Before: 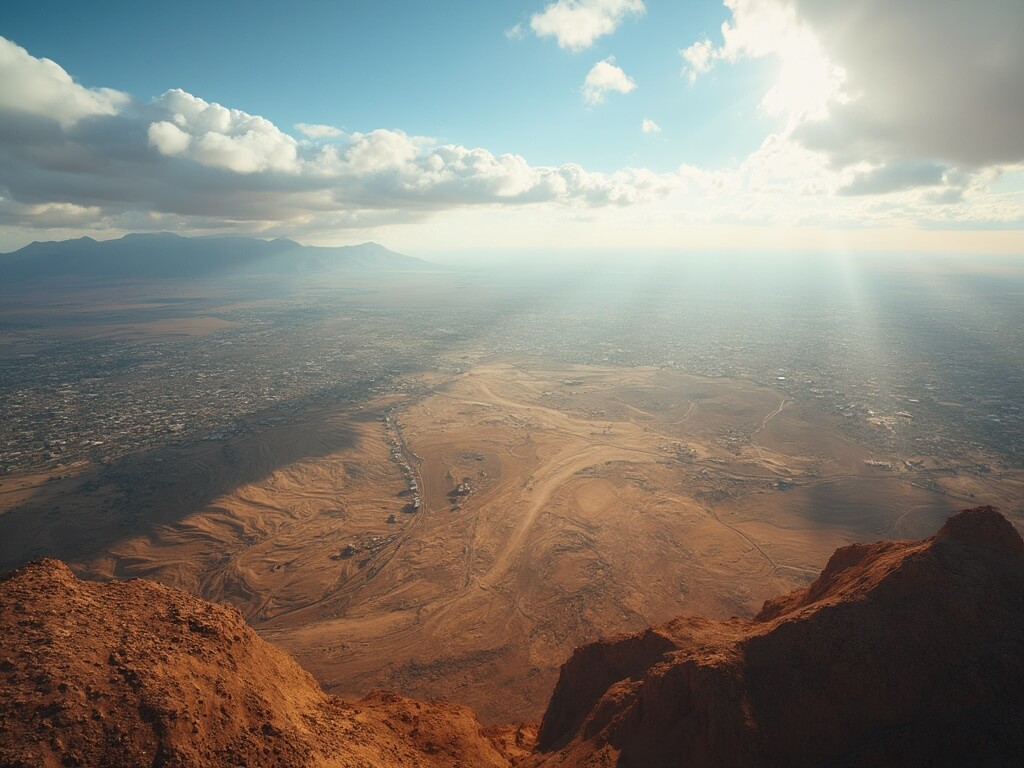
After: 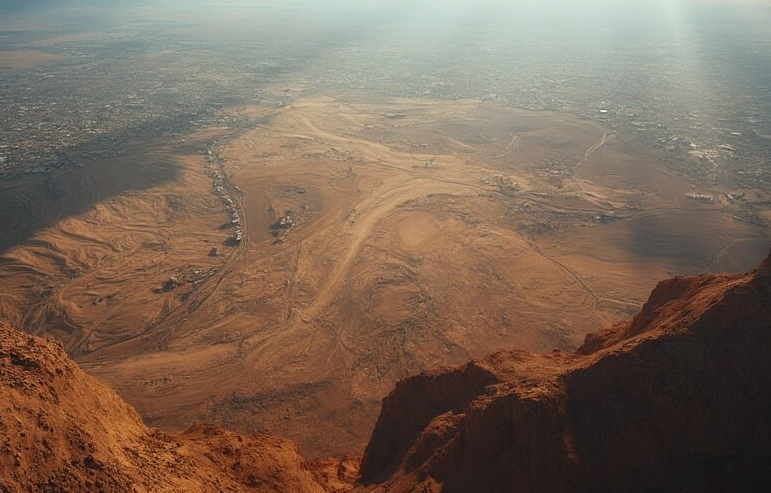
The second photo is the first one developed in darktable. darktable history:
crop and rotate: left 17.477%, top 34.858%, right 7.139%, bottom 0.88%
